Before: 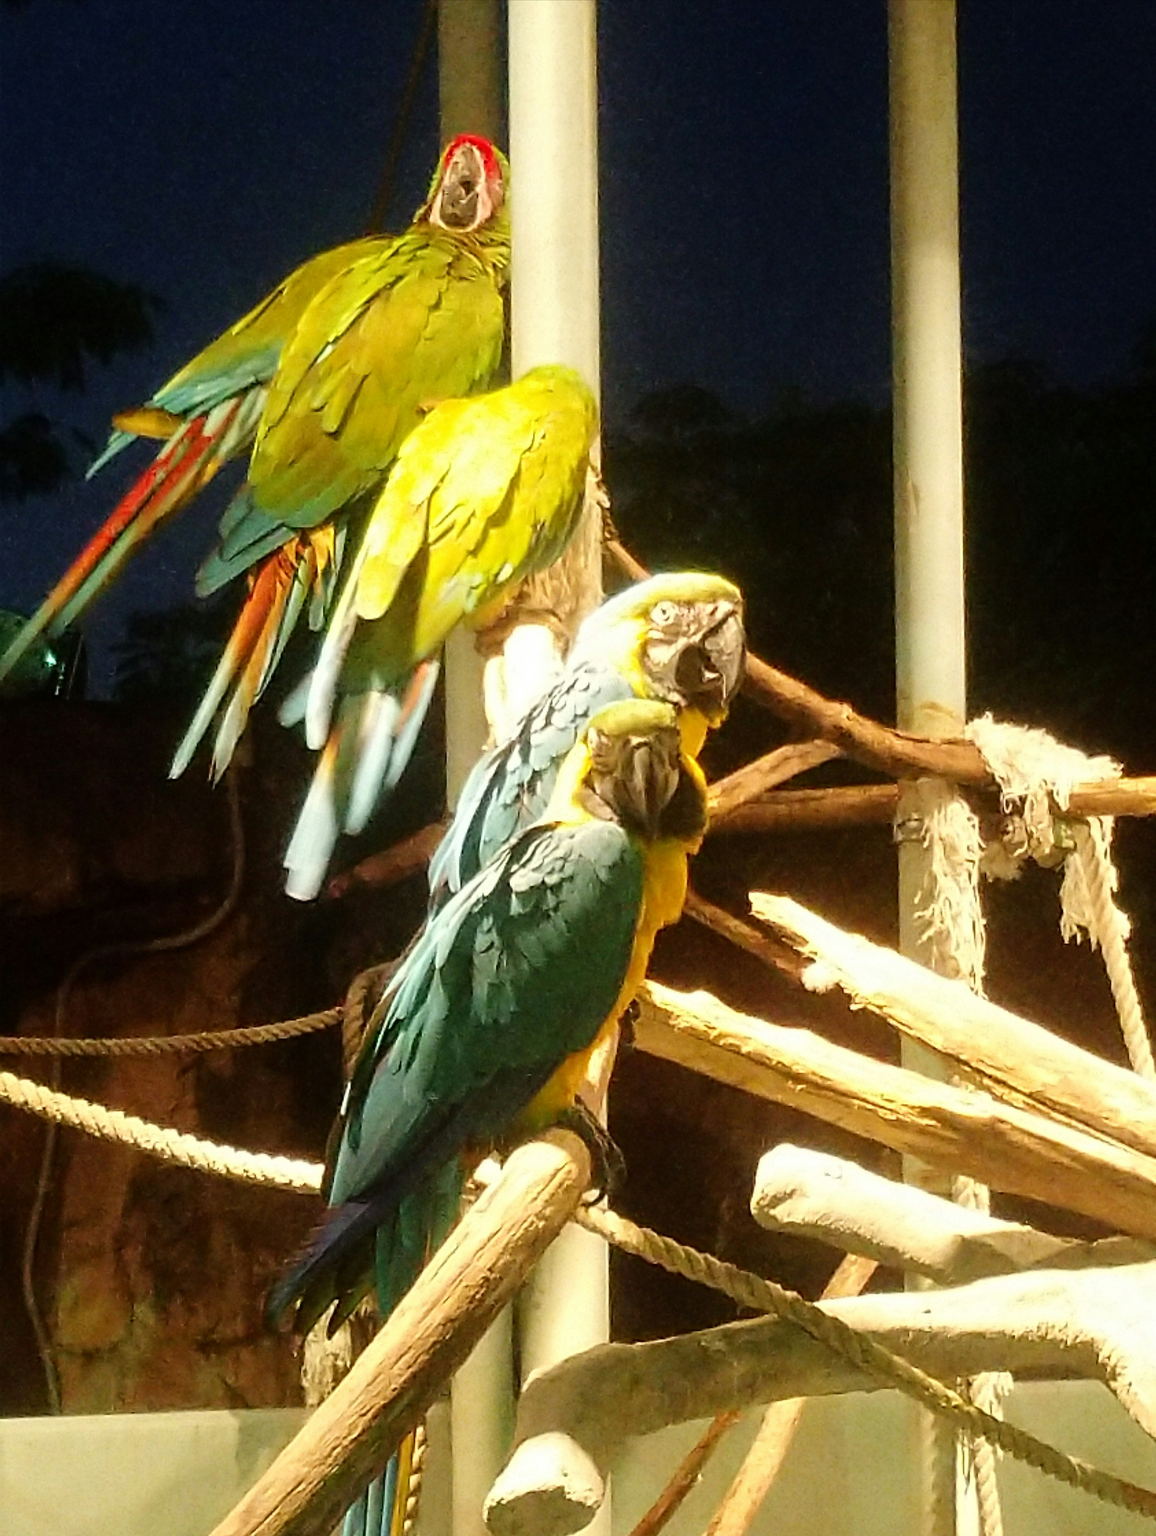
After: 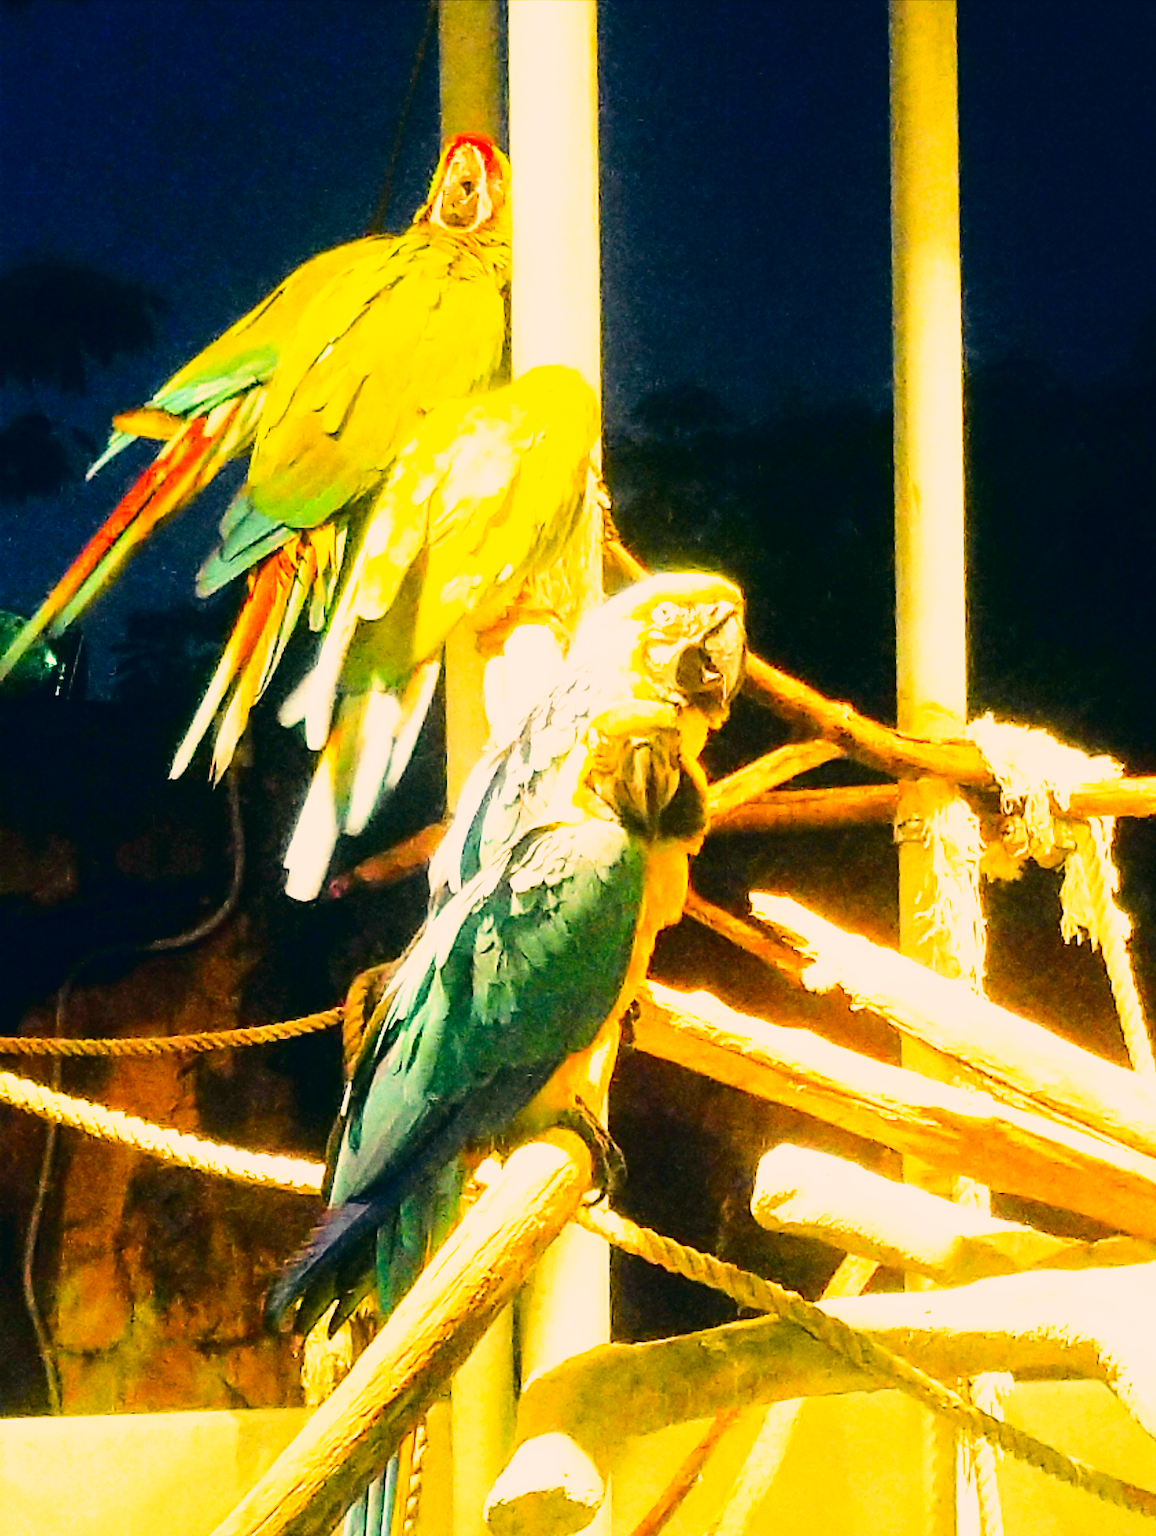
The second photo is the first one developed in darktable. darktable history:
color correction: highlights a* 10.32, highlights b* 14.66, shadows a* -9.59, shadows b* -15.02
base curve: curves: ch0 [(0, 0) (0.495, 0.917) (1, 1)], preserve colors none
contrast brightness saturation: saturation 0.1
color balance rgb: shadows lift › chroma 1.41%, shadows lift › hue 260°, power › chroma 0.5%, power › hue 260°, highlights gain › chroma 1%, highlights gain › hue 27°, saturation formula JzAzBz (2021)
tone curve: curves: ch0 [(0, 0) (0.11, 0.061) (0.256, 0.259) (0.398, 0.494) (0.498, 0.611) (0.65, 0.757) (0.835, 0.883) (1, 0.961)]; ch1 [(0, 0) (0.346, 0.307) (0.408, 0.369) (0.453, 0.457) (0.482, 0.479) (0.502, 0.498) (0.521, 0.51) (0.553, 0.554) (0.618, 0.65) (0.693, 0.727) (1, 1)]; ch2 [(0, 0) (0.366, 0.337) (0.434, 0.46) (0.485, 0.494) (0.5, 0.494) (0.511, 0.508) (0.537, 0.55) (0.579, 0.599) (0.621, 0.693) (1, 1)], color space Lab, independent channels, preserve colors none
